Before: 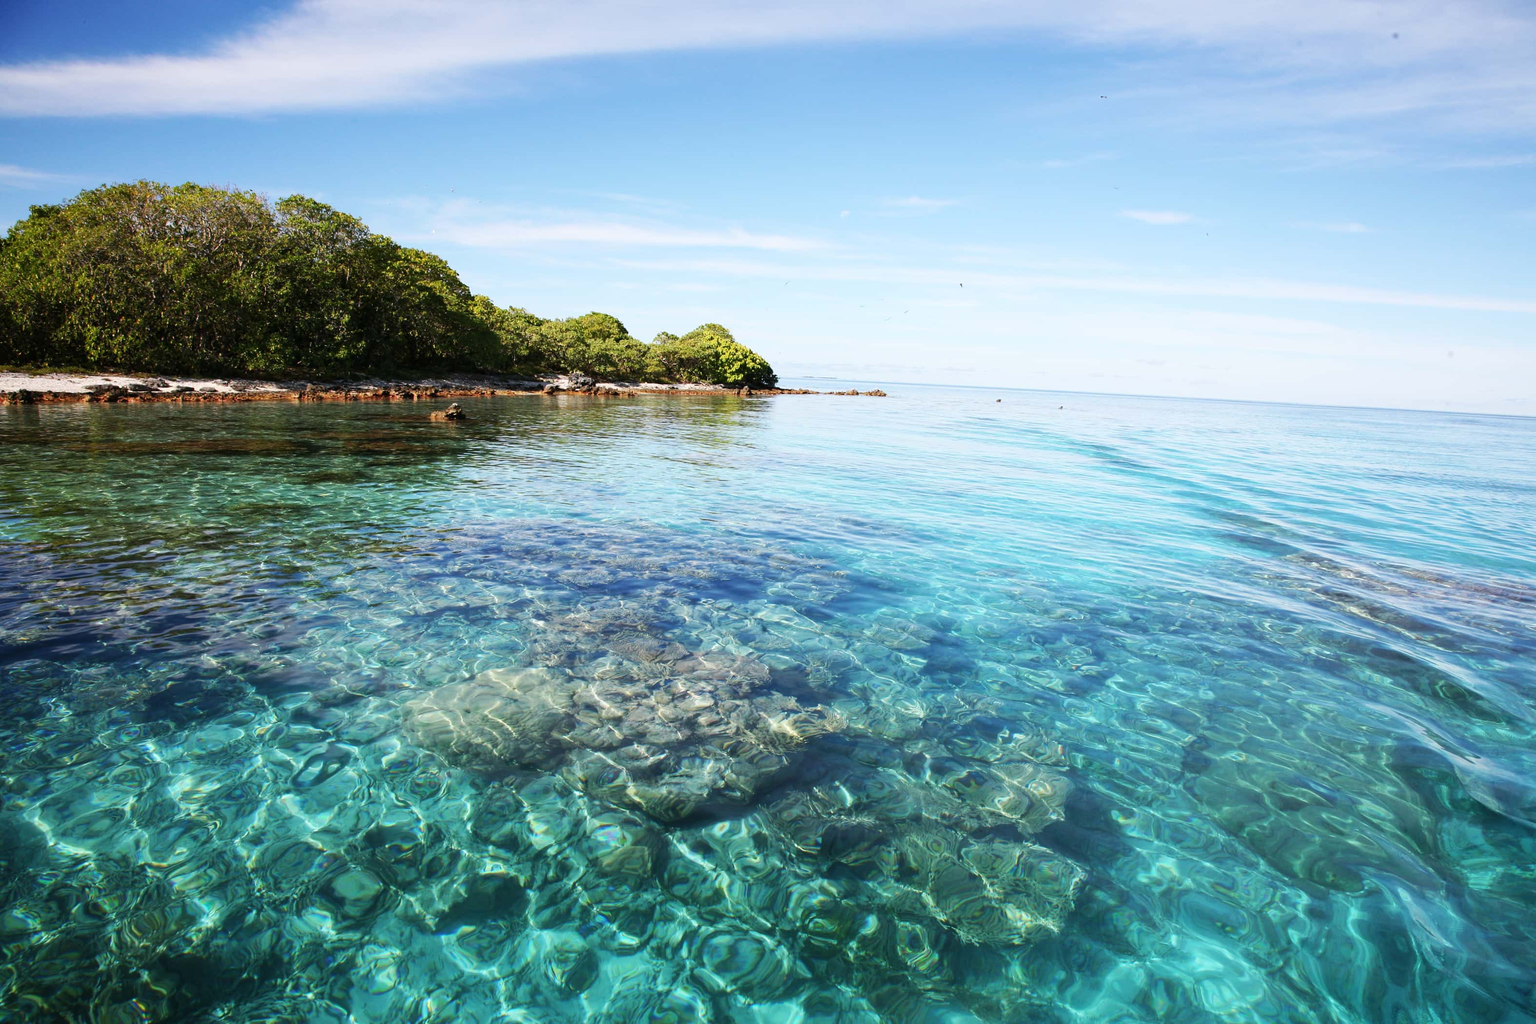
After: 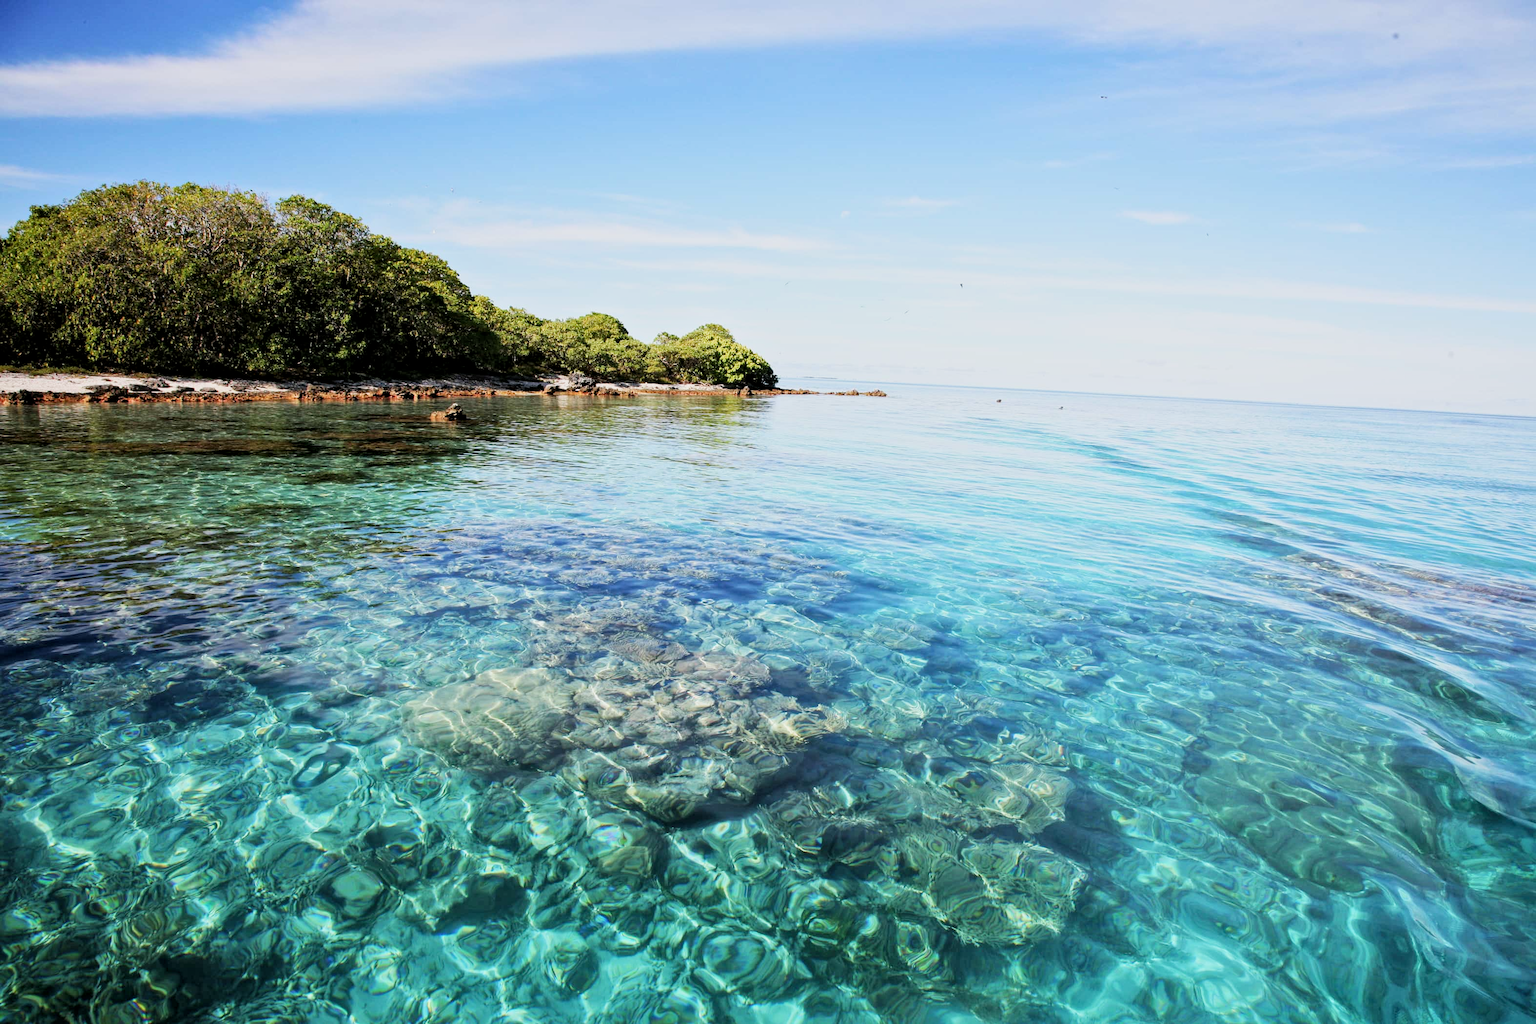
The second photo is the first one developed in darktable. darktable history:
local contrast: mode bilateral grid, contrast 30, coarseness 25, midtone range 0.2
exposure: exposure 0.376 EV, compensate highlight preservation false
filmic rgb: middle gray luminance 18.42%, black relative exposure -9 EV, white relative exposure 3.75 EV, threshold 6 EV, target black luminance 0%, hardness 4.85, latitude 67.35%, contrast 0.955, highlights saturation mix 20%, shadows ↔ highlights balance 21.36%, add noise in highlights 0, preserve chrominance luminance Y, color science v3 (2019), use custom middle-gray values true, iterations of high-quality reconstruction 0, contrast in highlights soft, enable highlight reconstruction true
